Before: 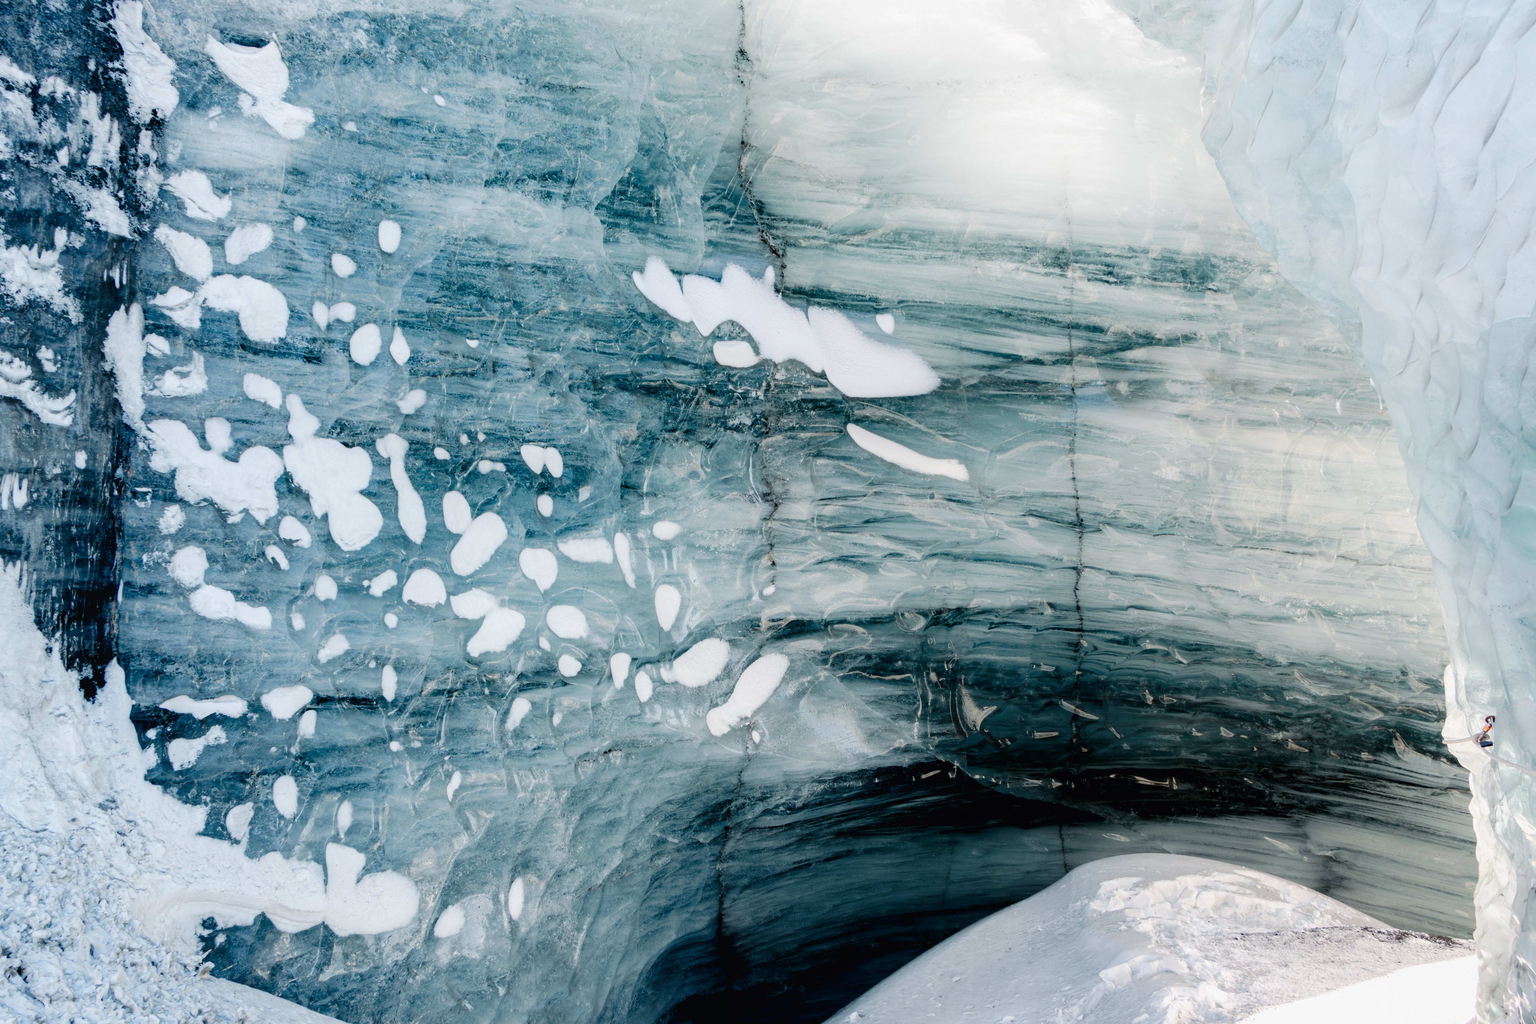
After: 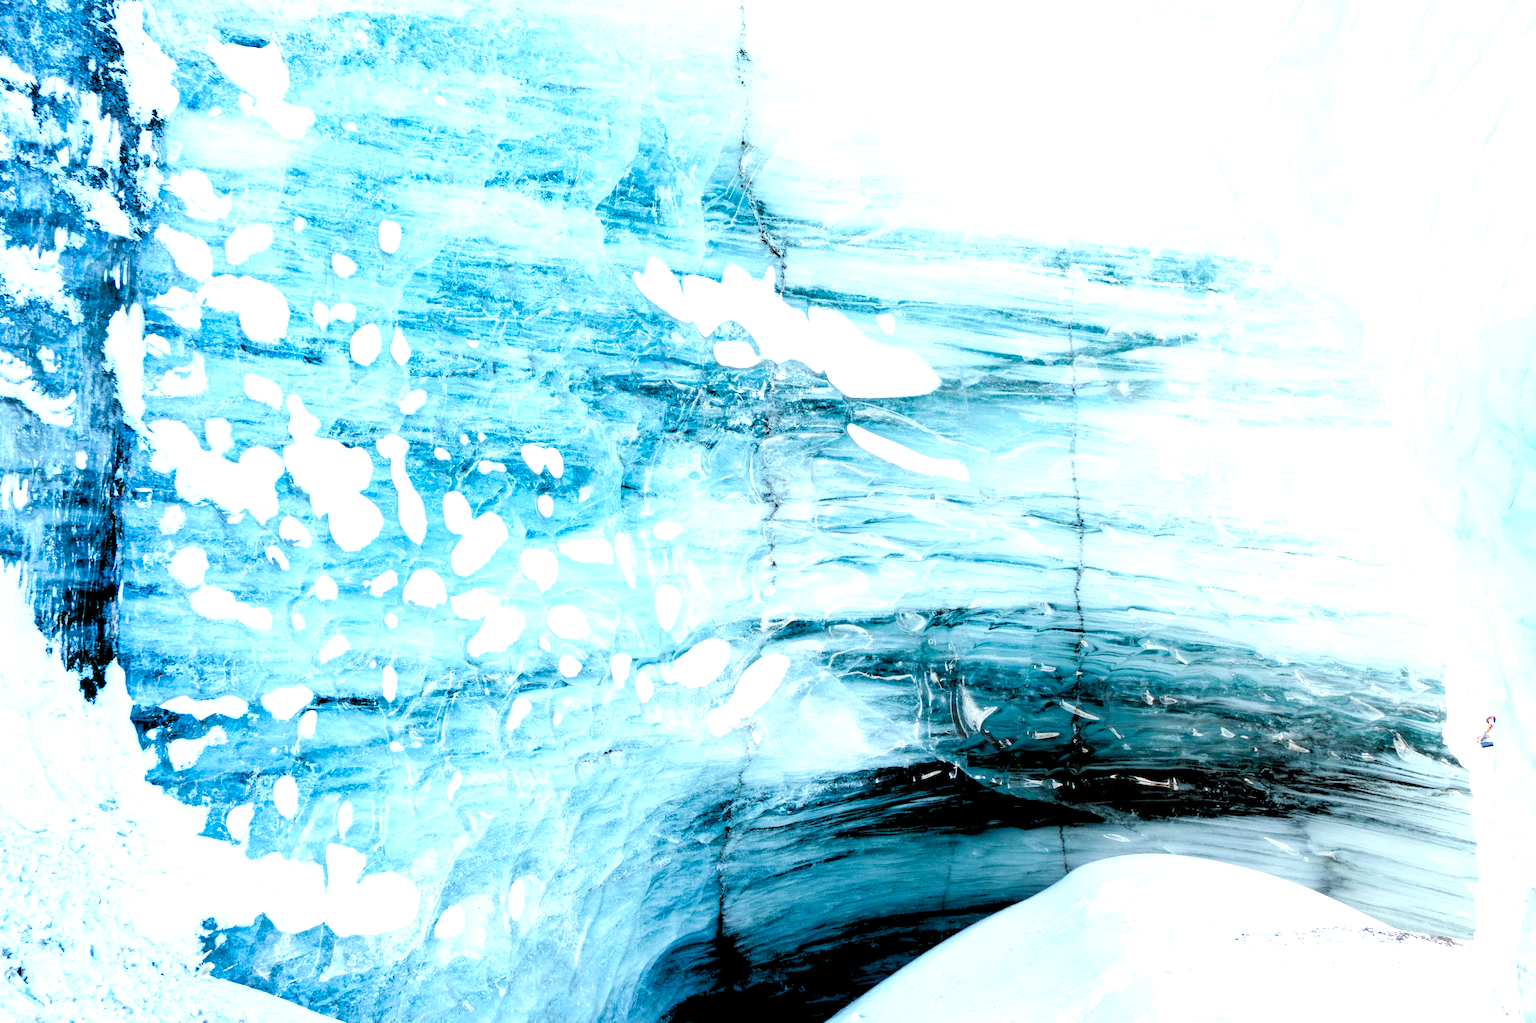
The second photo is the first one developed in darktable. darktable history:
exposure: black level correction 0, exposure 1.379 EV, compensate exposure bias true, compensate highlight preservation false
rotate and perspective: automatic cropping original format, crop left 0, crop top 0
color correction: highlights a* -4.18, highlights b* -10.81
levels: levels [0.093, 0.434, 0.988]
